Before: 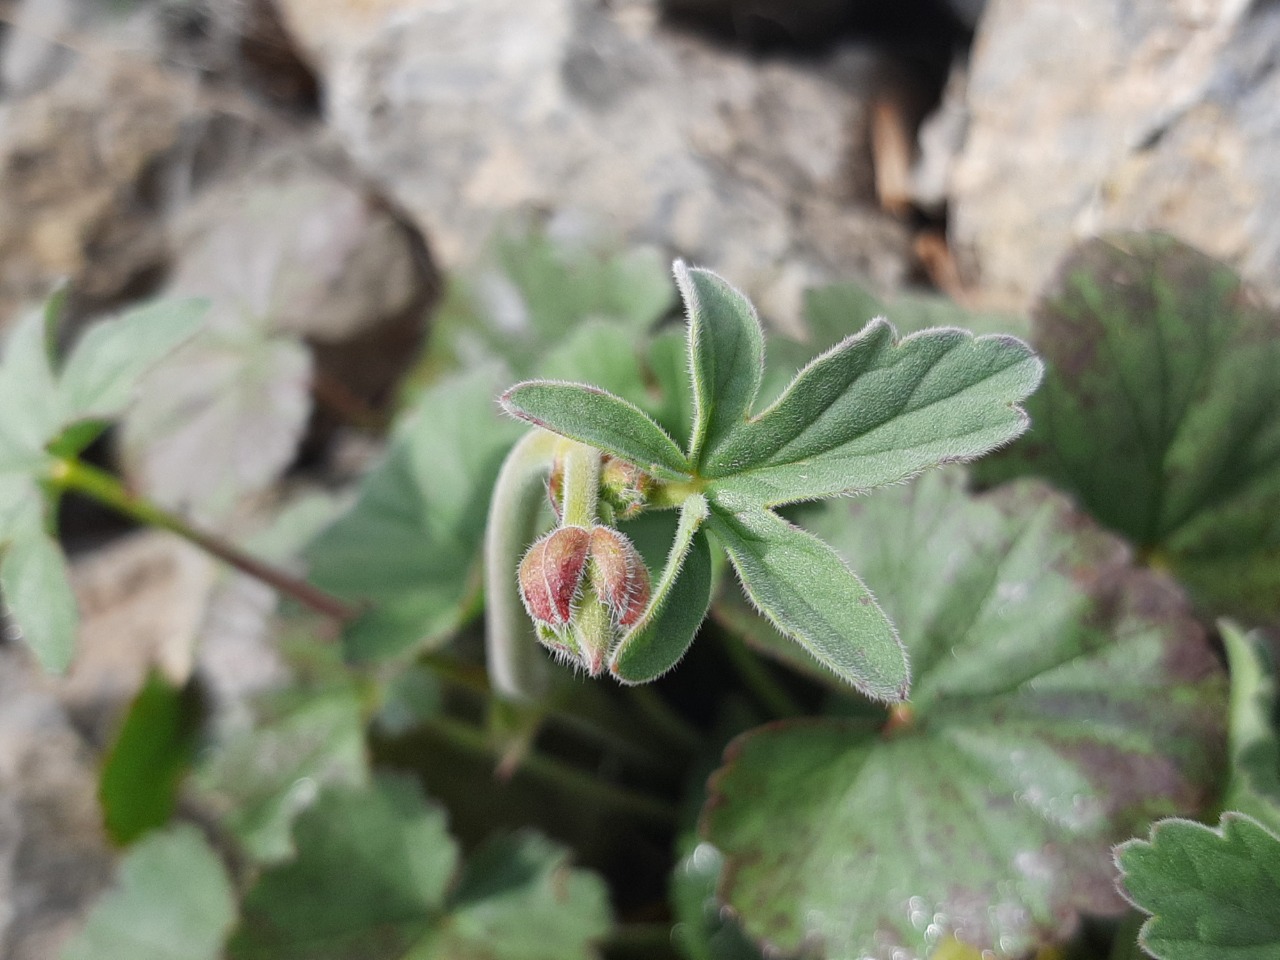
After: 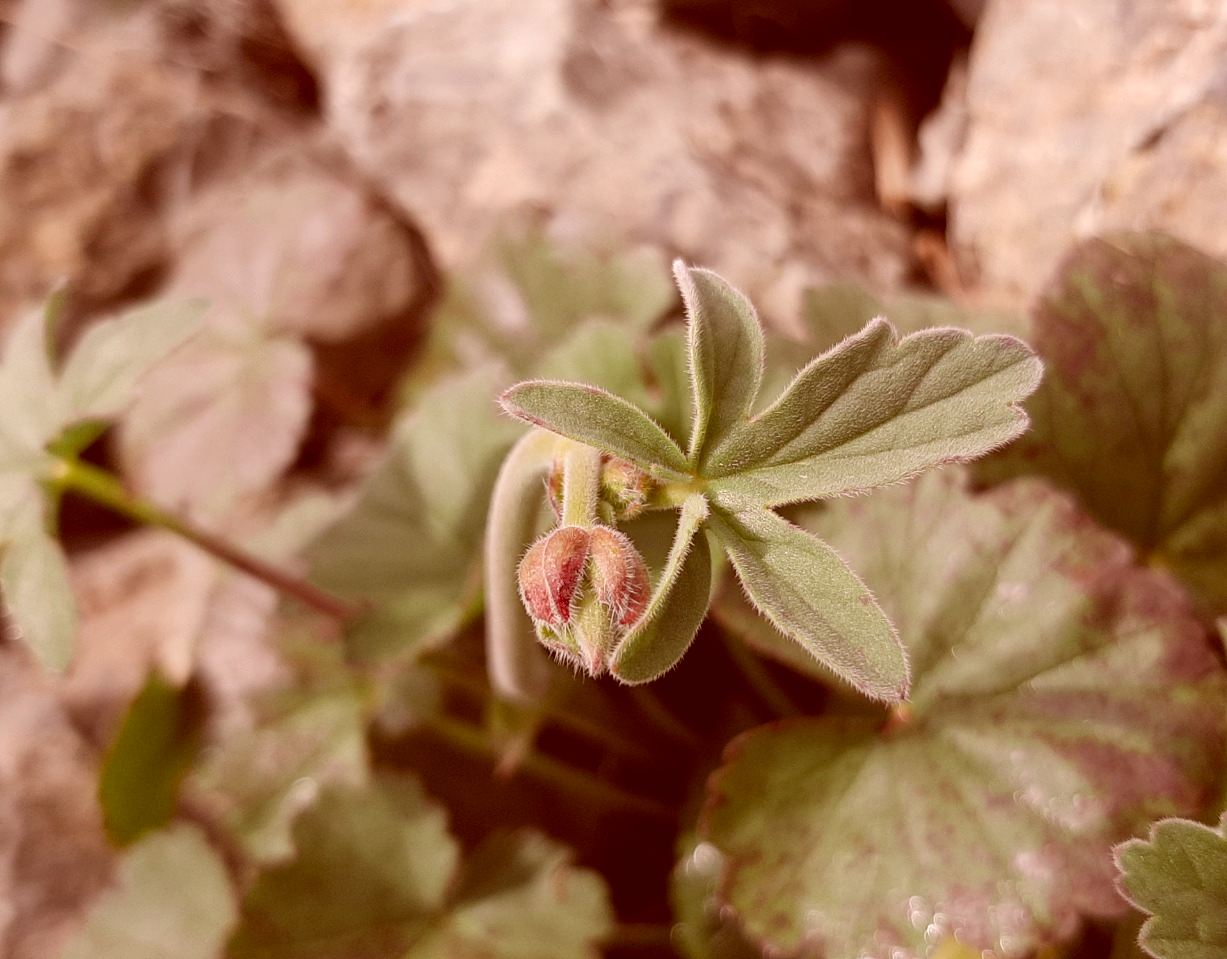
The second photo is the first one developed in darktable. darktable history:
color correction: highlights a* 9.08, highlights b* 8.91, shadows a* 39.32, shadows b* 39.67, saturation 0.791
crop: right 4.068%, bottom 0.048%
